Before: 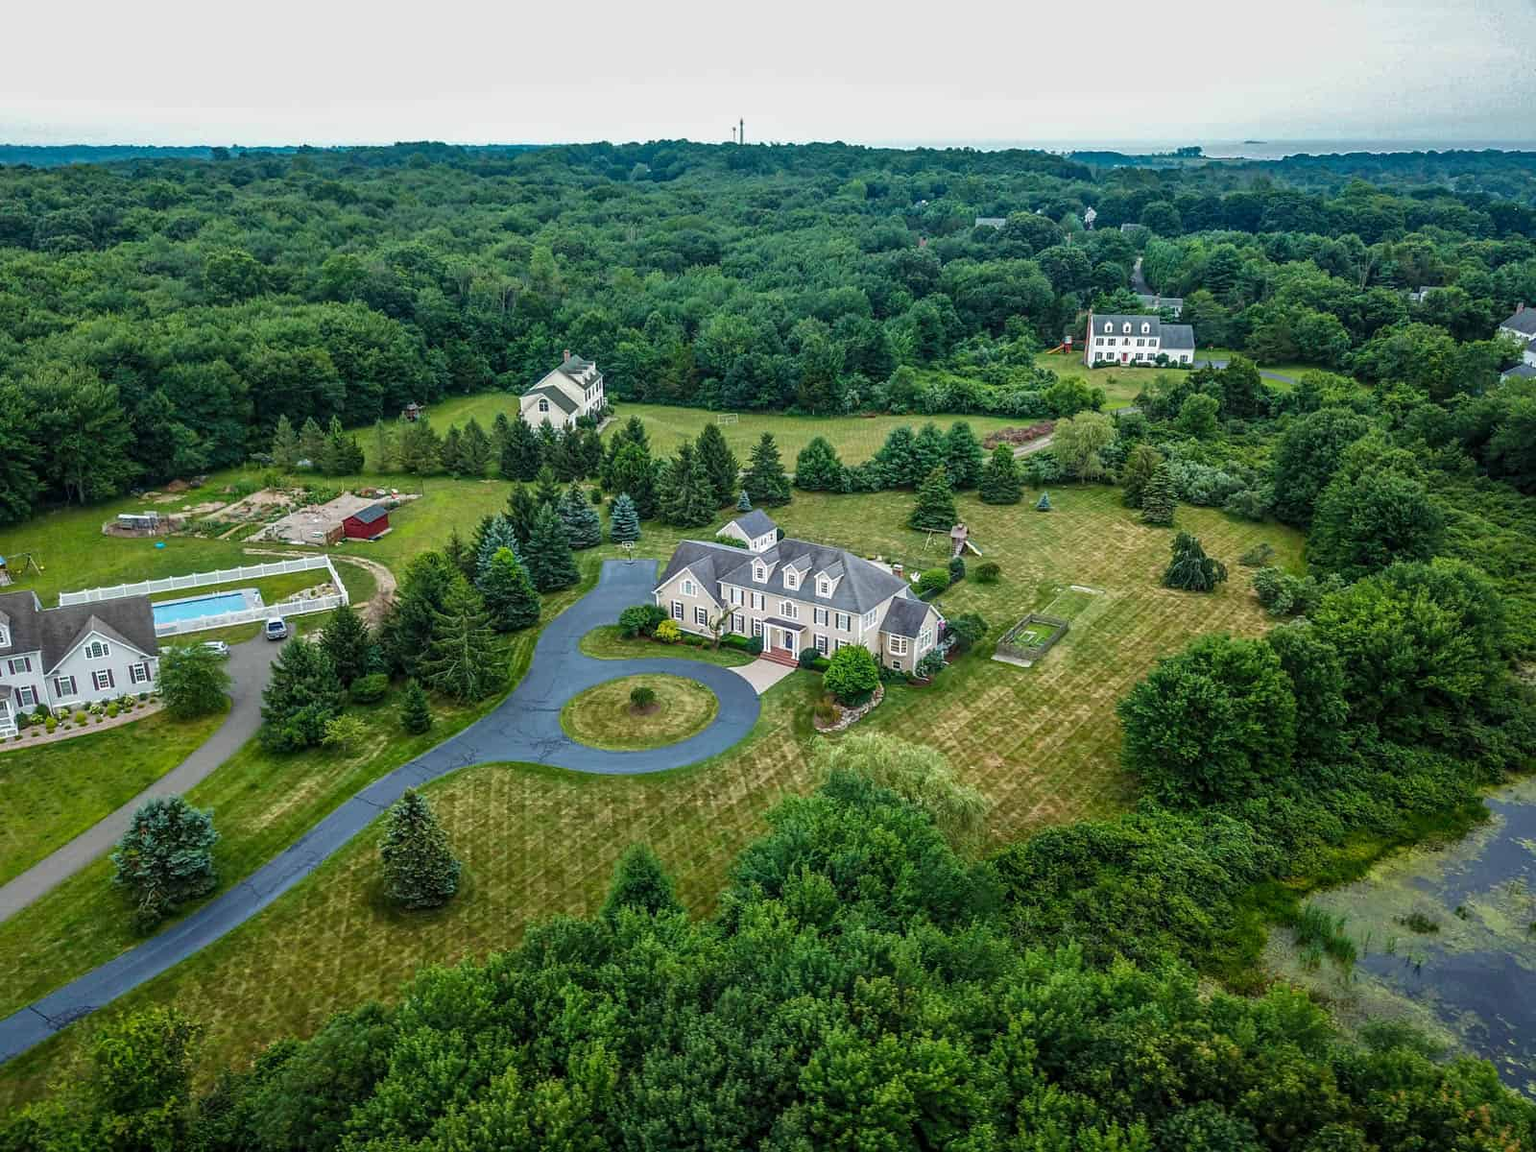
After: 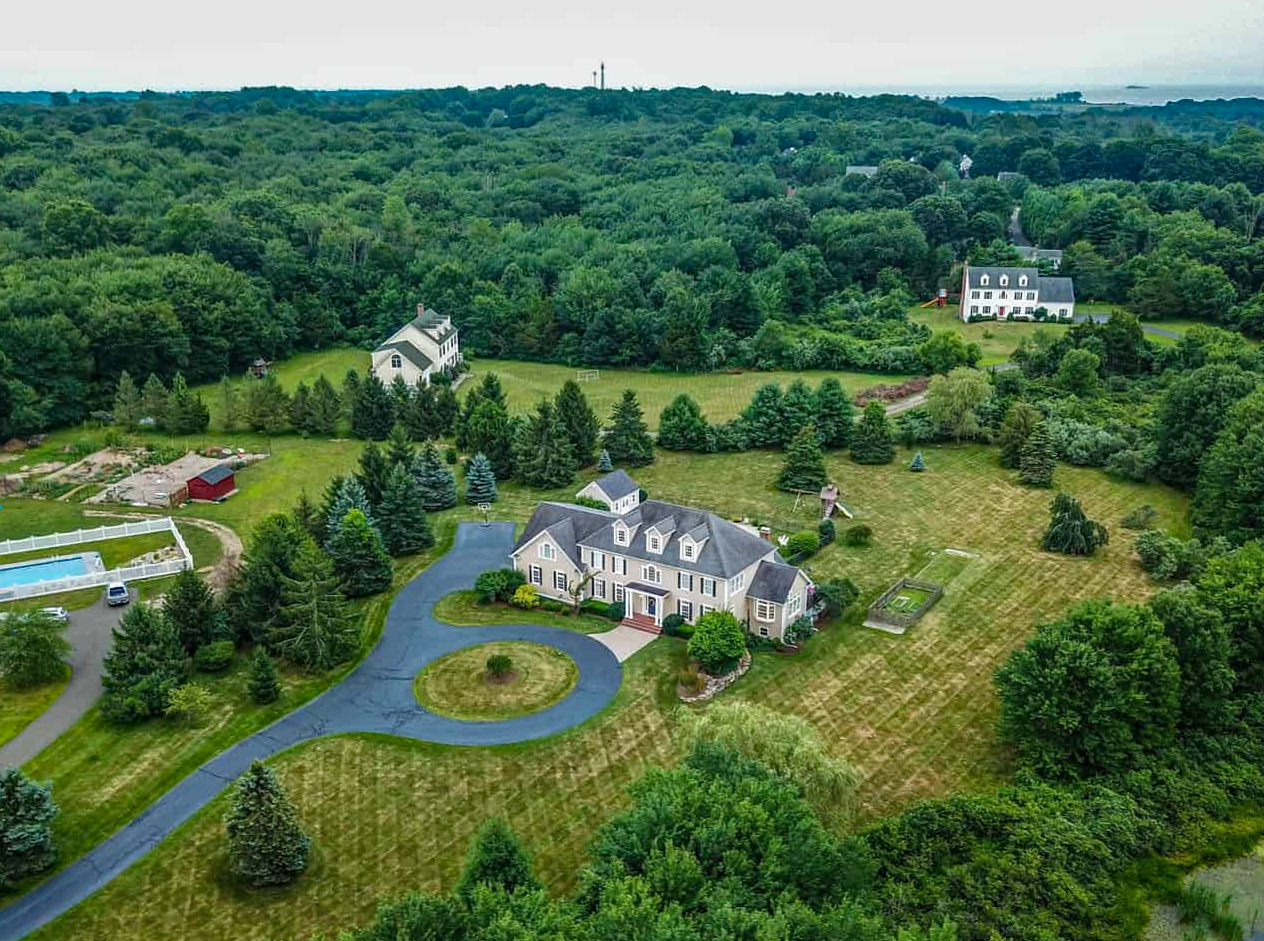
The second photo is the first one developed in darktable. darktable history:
haze removal: adaptive false
crop and rotate: left 10.662%, top 5.15%, right 10.318%, bottom 16.411%
